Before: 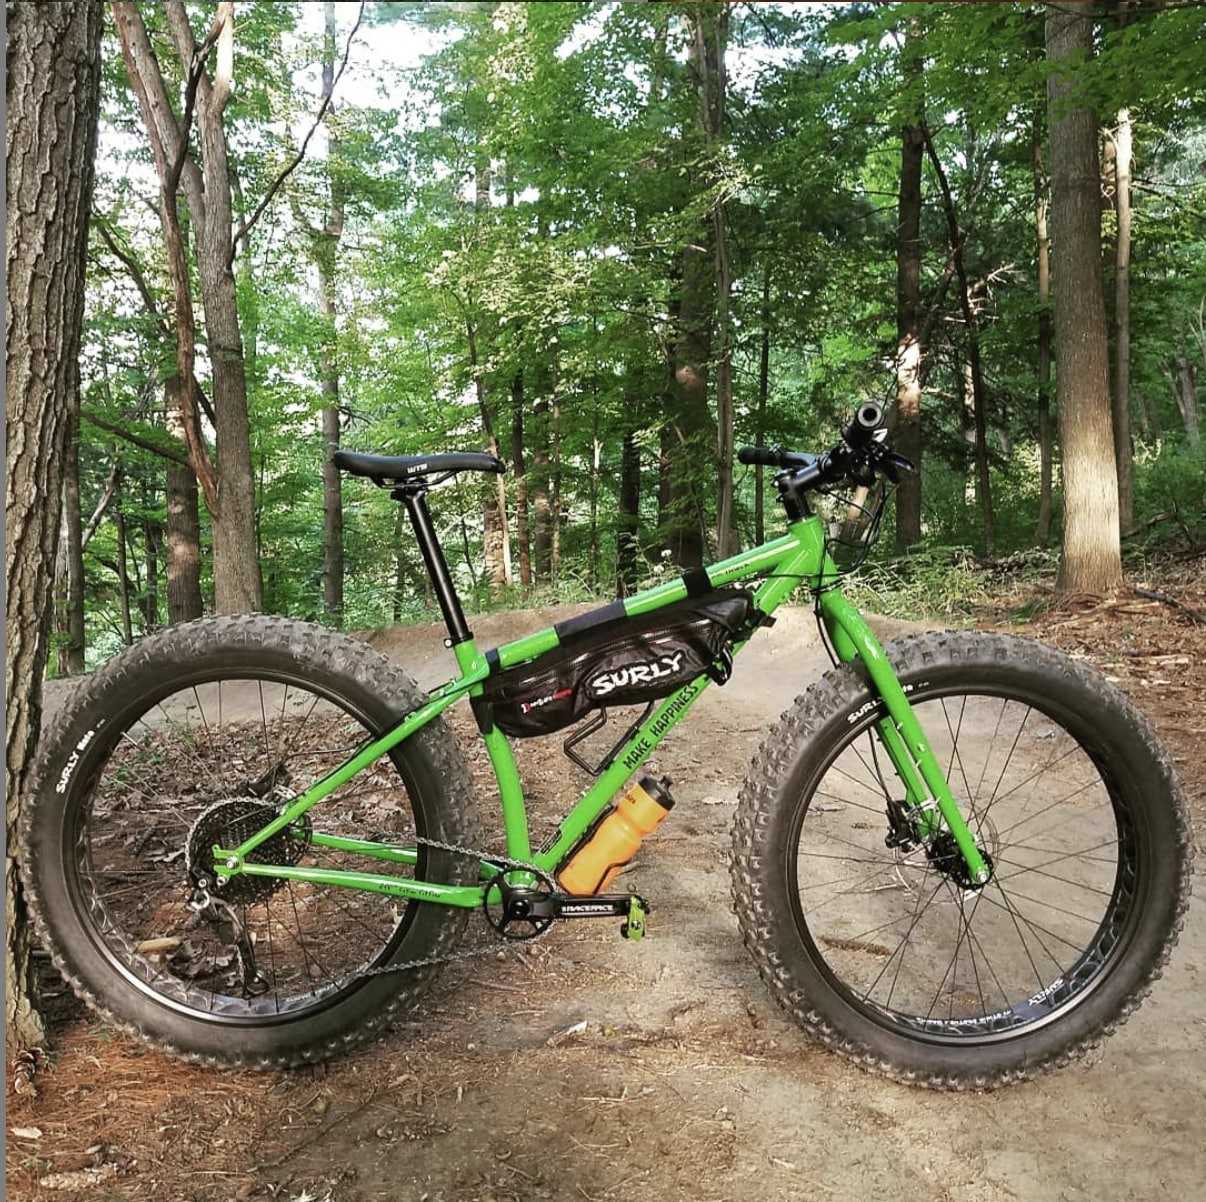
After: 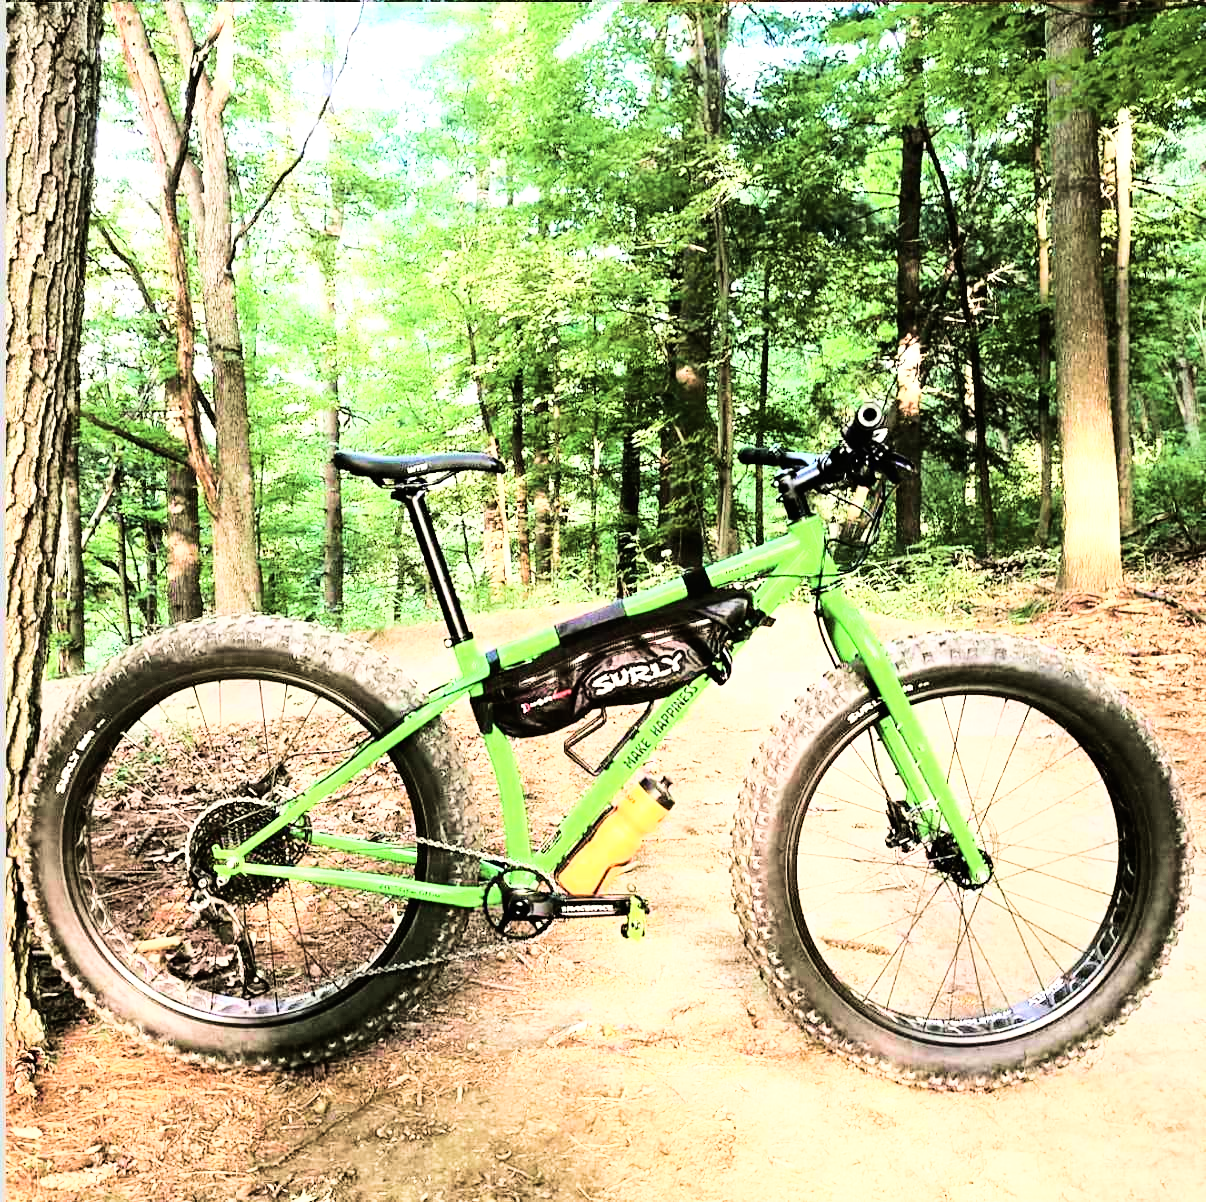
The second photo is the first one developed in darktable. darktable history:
tone equalizer: -8 EV -1.09 EV, -7 EV -1.01 EV, -6 EV -0.831 EV, -5 EV -0.608 EV, -3 EV 0.556 EV, -2 EV 0.844 EV, -1 EV 1.01 EV, +0 EV 1.06 EV, mask exposure compensation -0.499 EV
velvia: strength 49.44%
base curve: curves: ch0 [(0, 0) (0.007, 0.004) (0.027, 0.03) (0.046, 0.07) (0.207, 0.54) (0.442, 0.872) (0.673, 0.972) (1, 1)]
